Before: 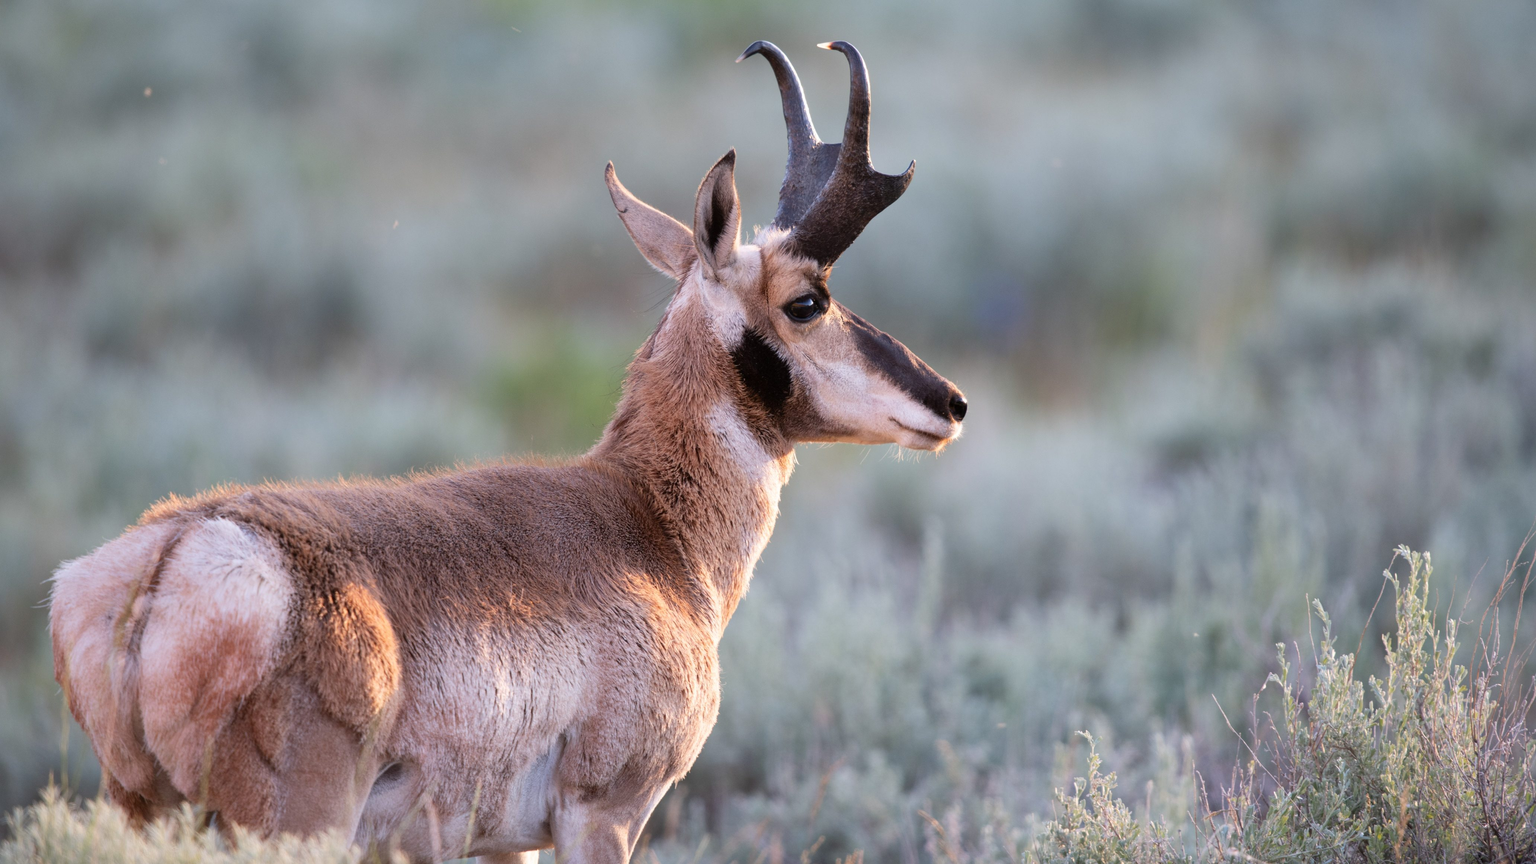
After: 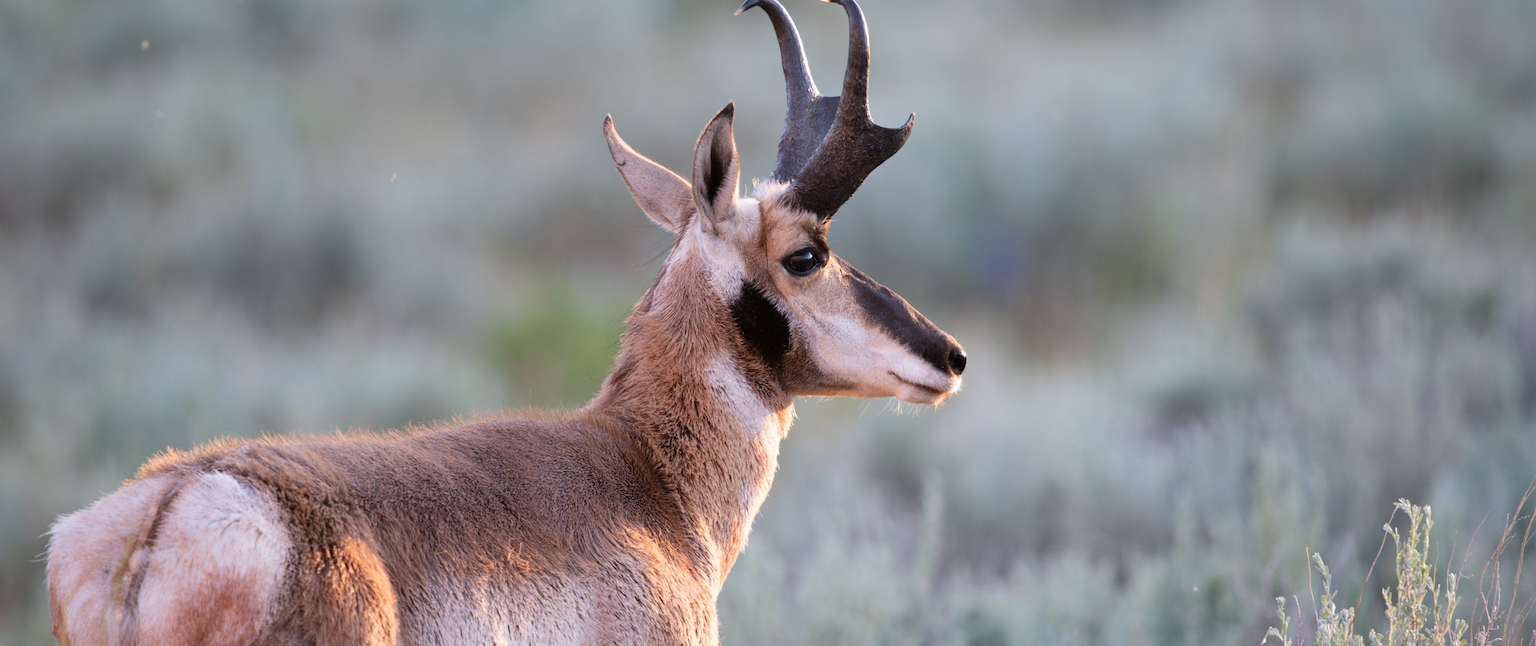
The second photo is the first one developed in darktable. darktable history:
crop: left 0.228%, top 5.546%, bottom 19.743%
